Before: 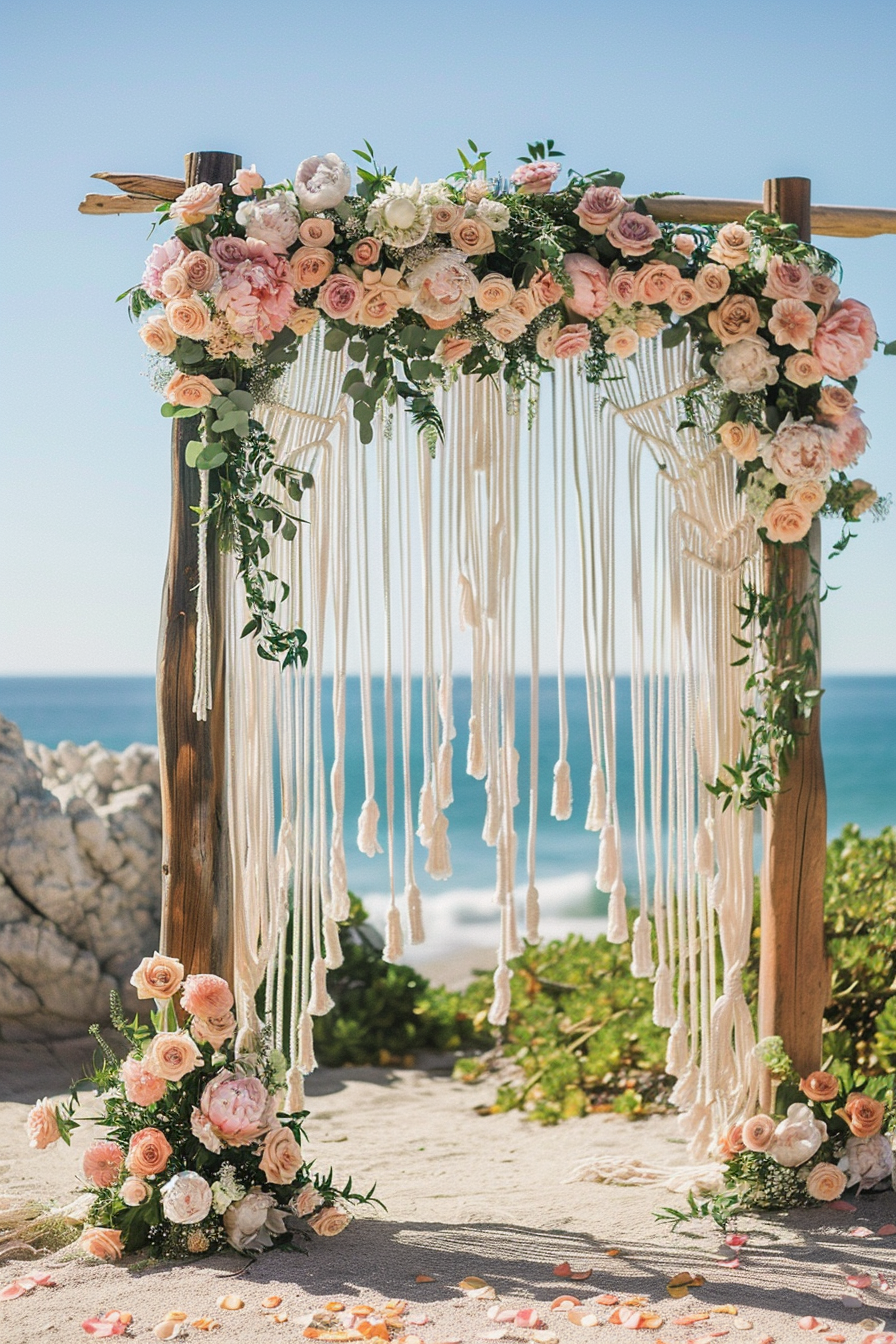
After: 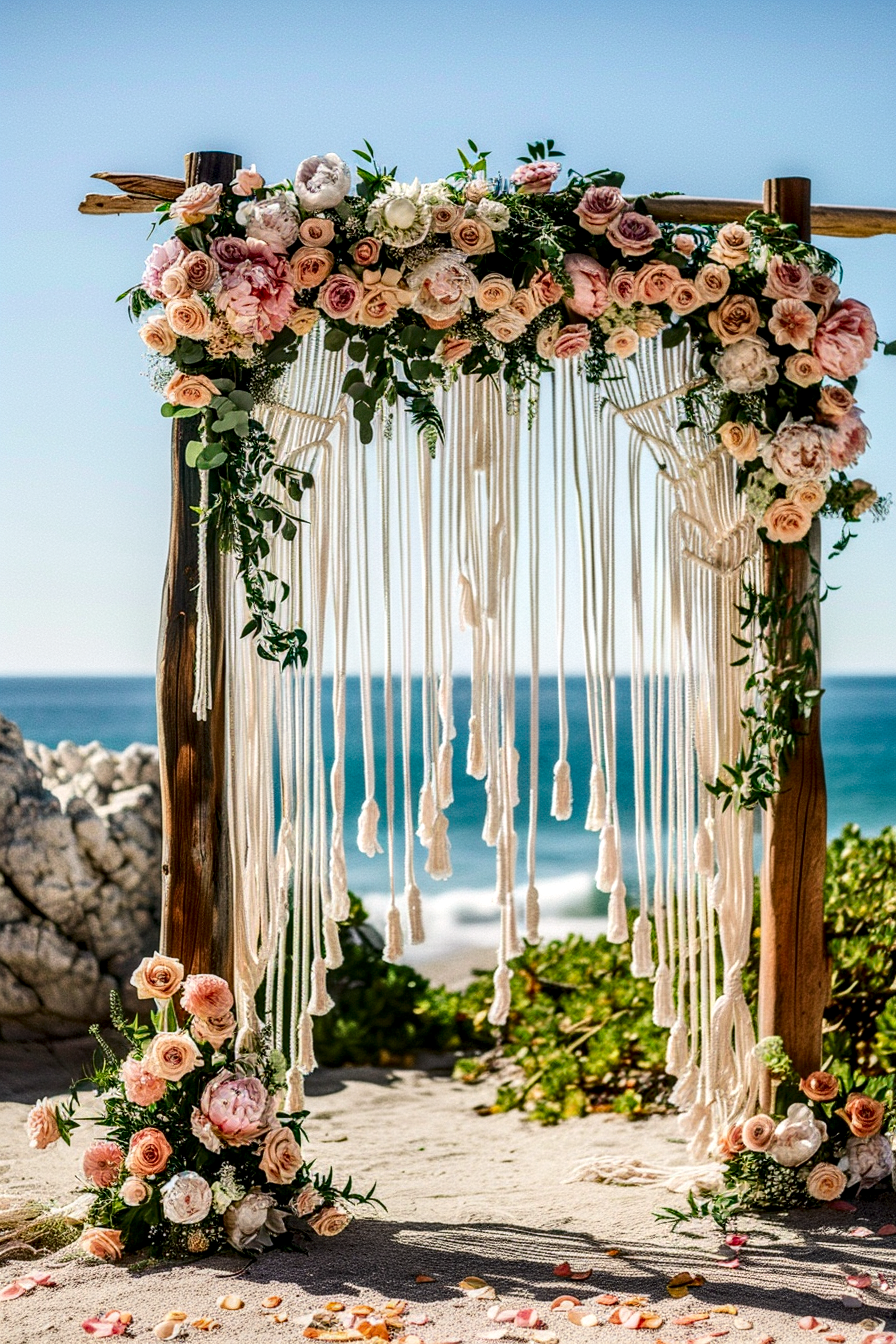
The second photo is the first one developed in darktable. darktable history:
contrast brightness saturation: contrast 0.22, brightness -0.19, saturation 0.232
local contrast: highlights 28%, detail 150%
